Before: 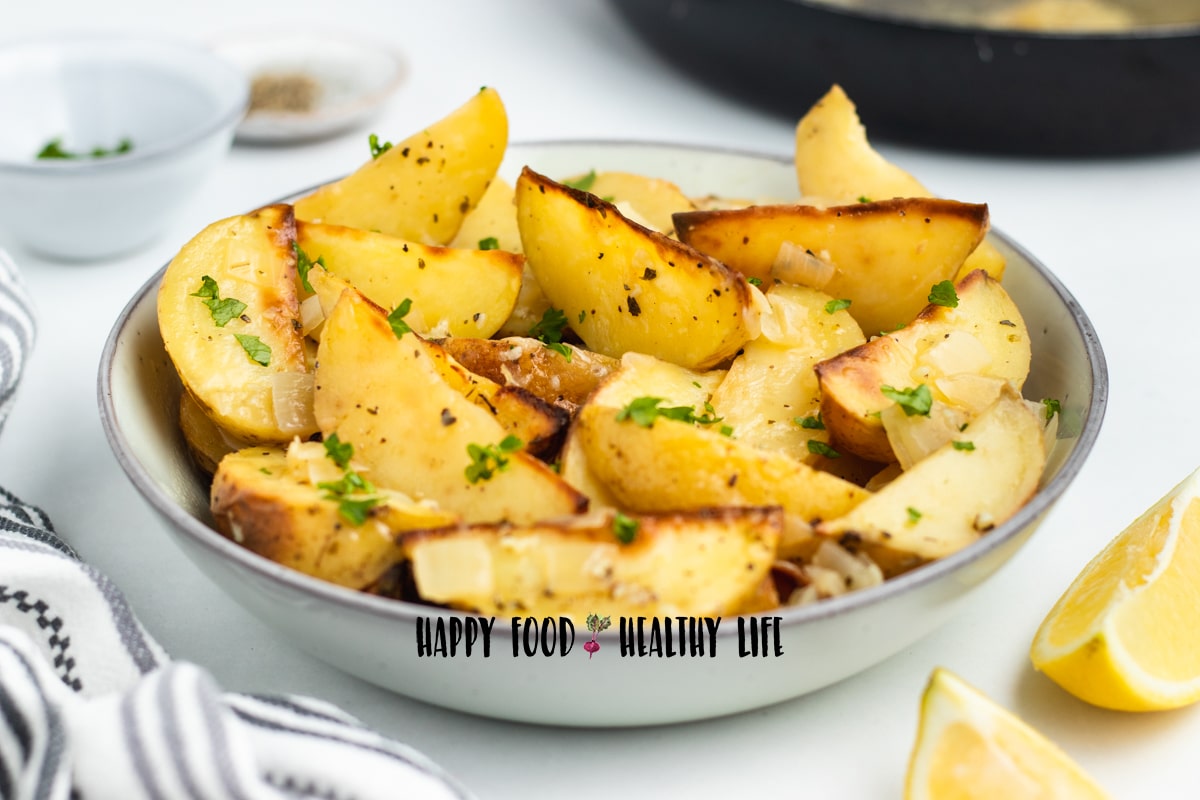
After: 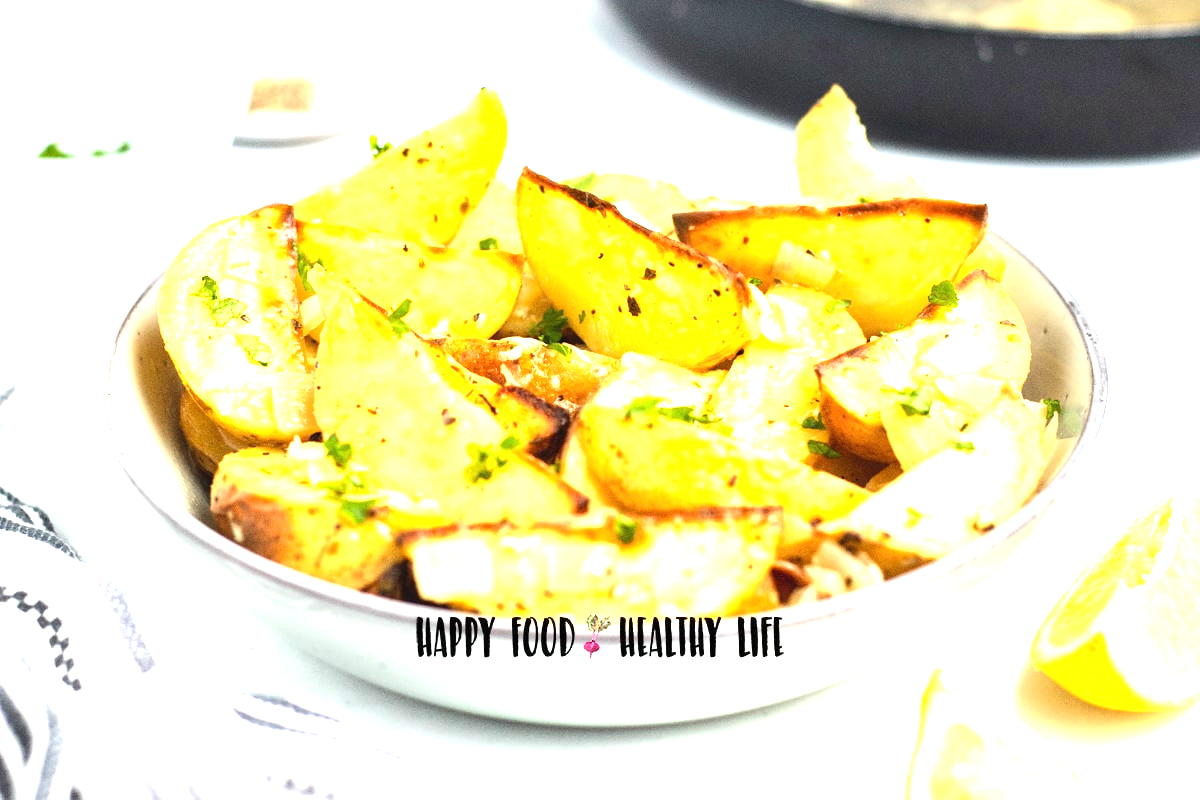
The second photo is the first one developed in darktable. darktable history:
exposure: black level correction 0, exposure 1.7 EV, compensate exposure bias true, compensate highlight preservation false
grain: coarseness 0.47 ISO
